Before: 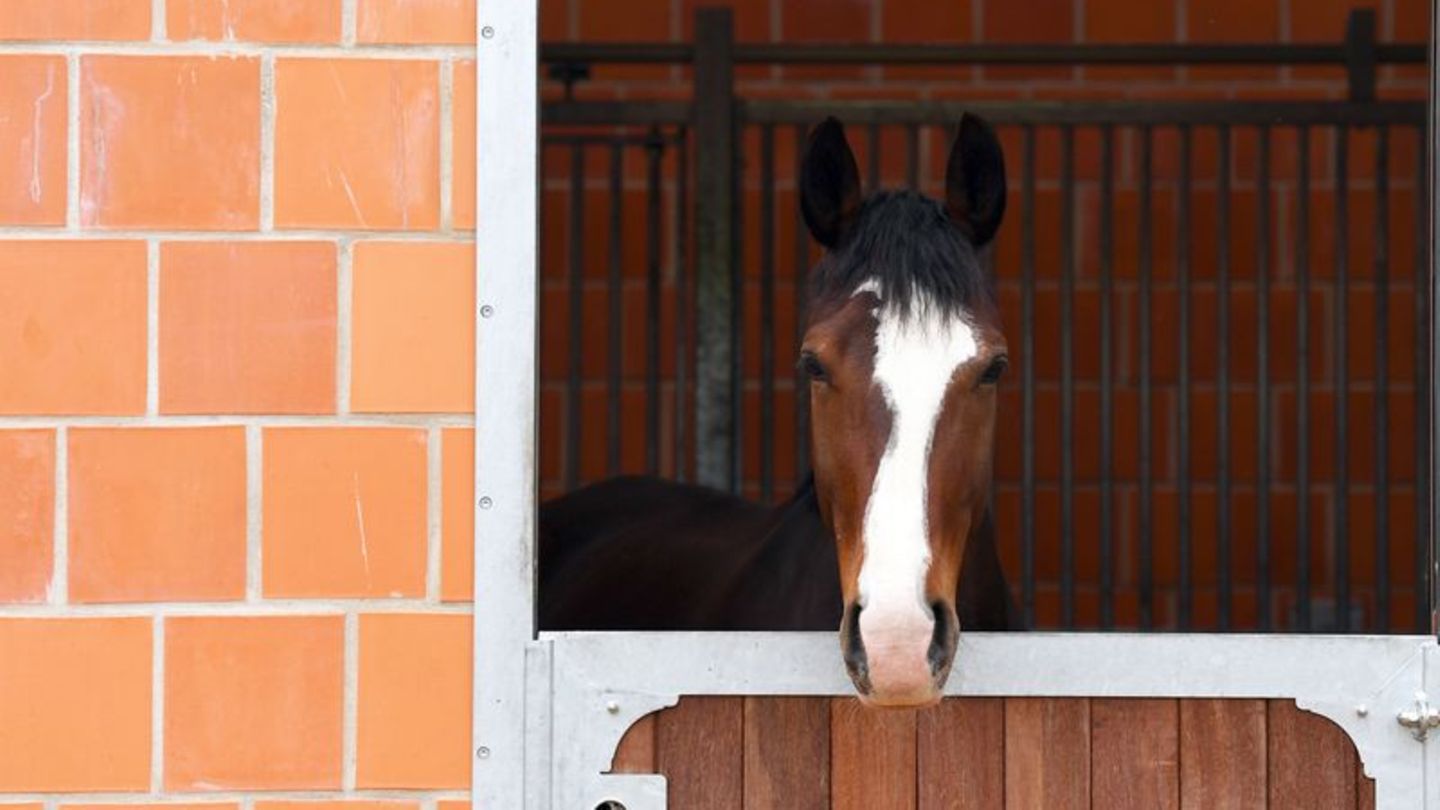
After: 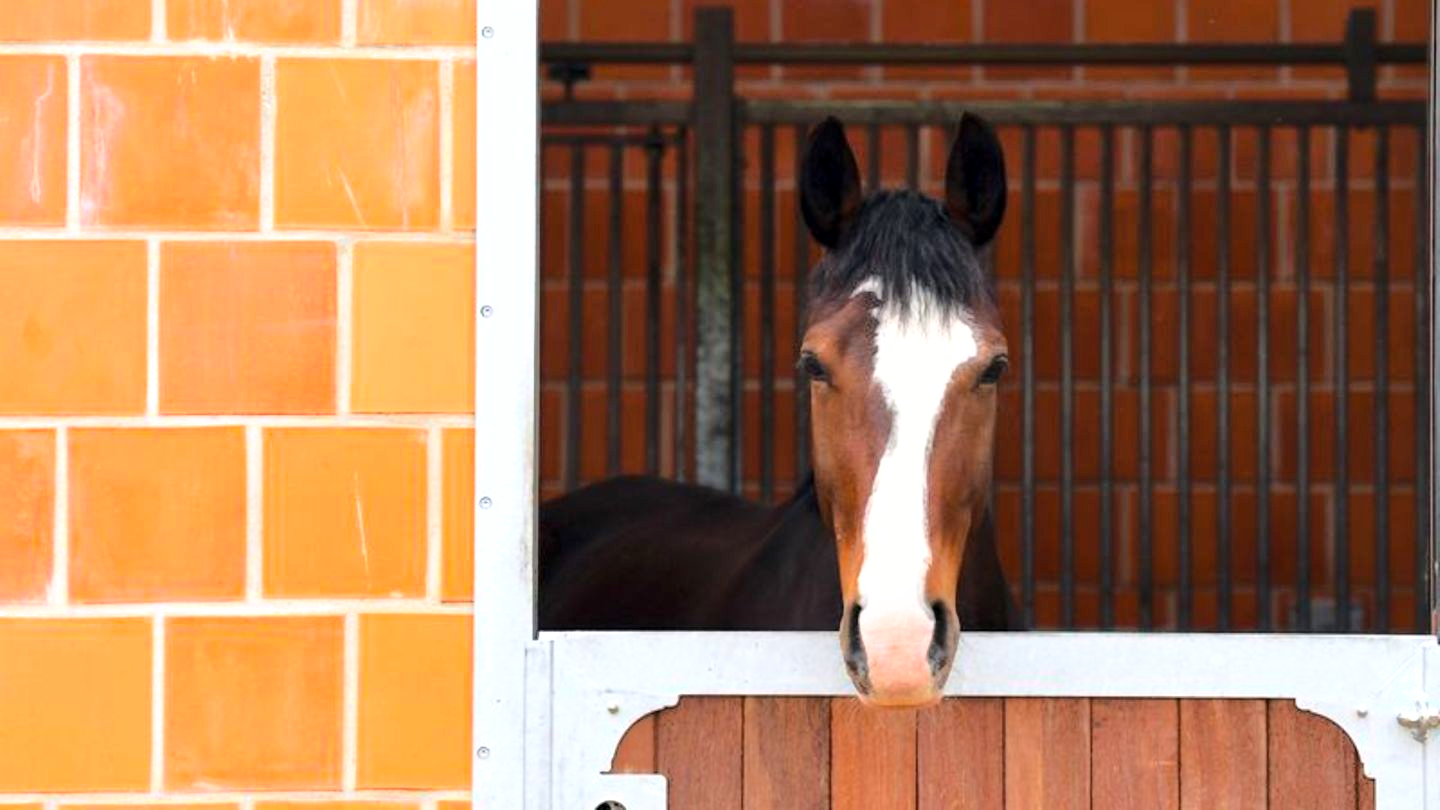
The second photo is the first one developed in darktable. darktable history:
exposure: black level correction 0.001, exposure 0.298 EV, compensate highlight preservation false
shadows and highlights: shadows 39.42, highlights -59.8
base curve: curves: ch0 [(0, 0) (0.028, 0.03) (0.121, 0.232) (0.46, 0.748) (0.859, 0.968) (1, 1)]
